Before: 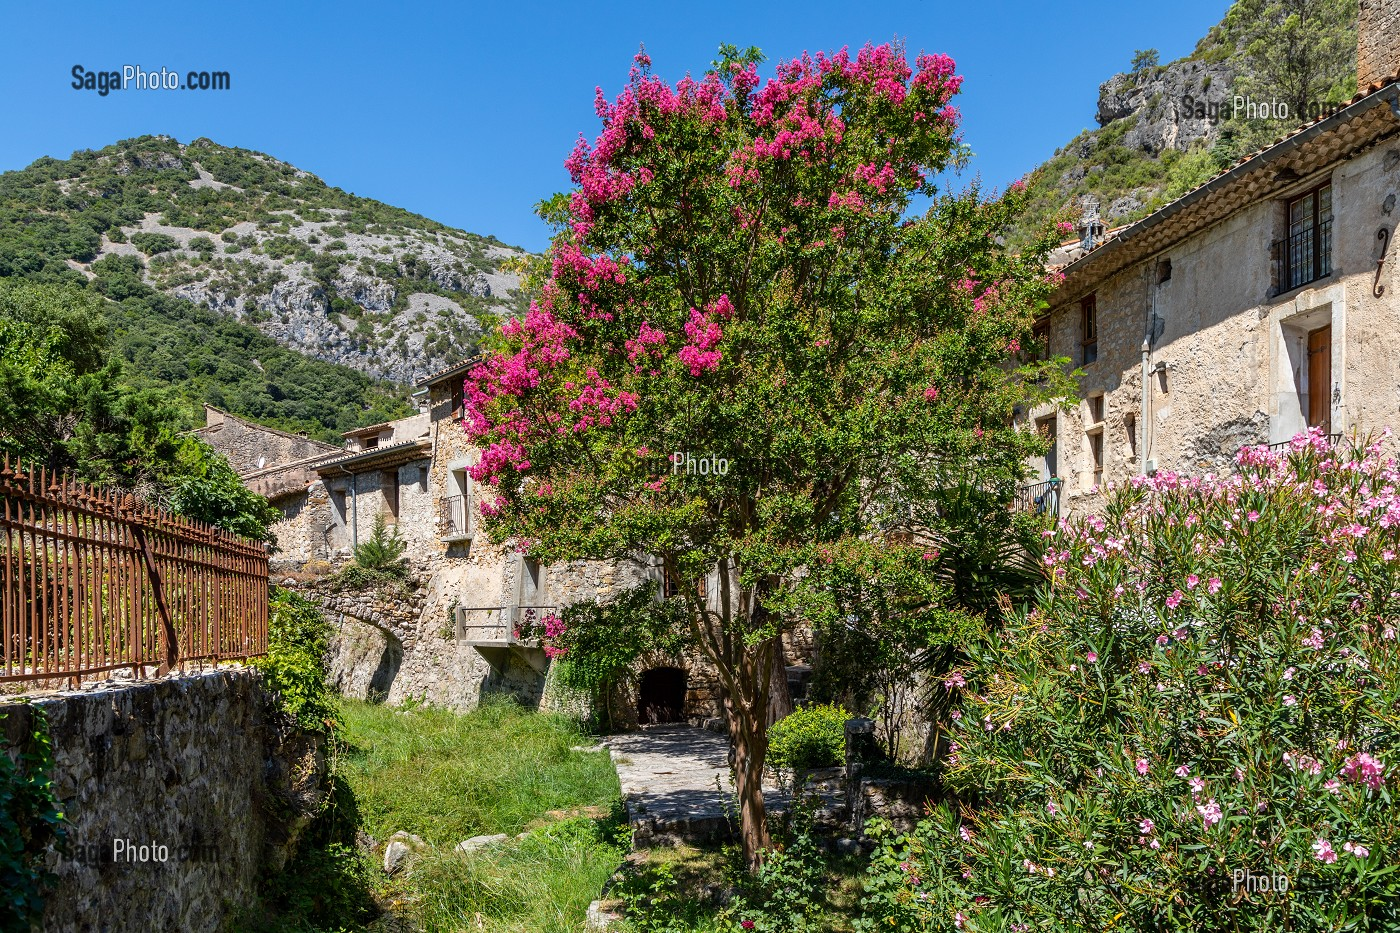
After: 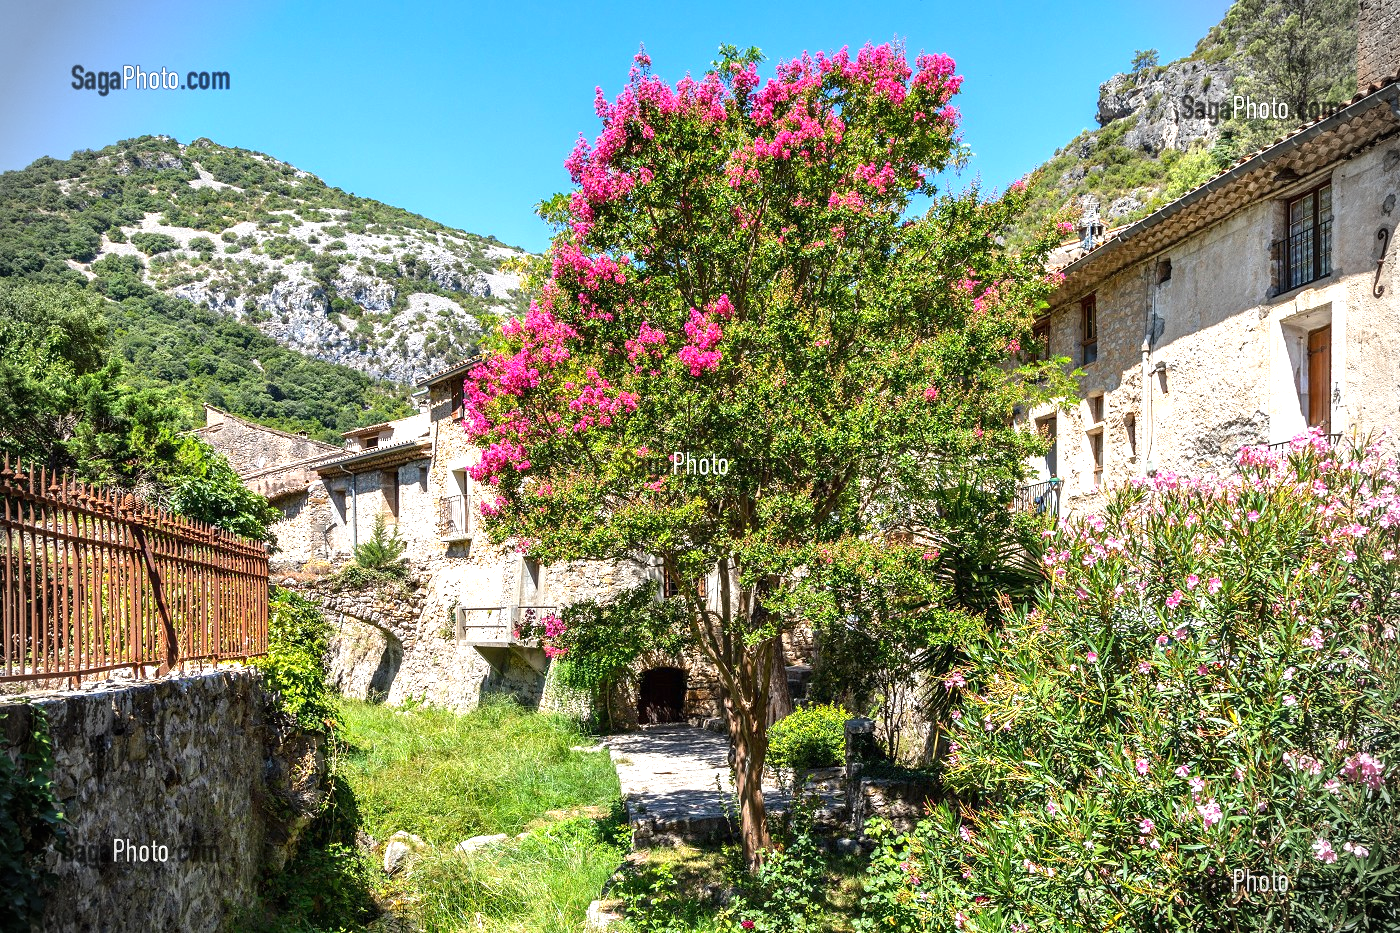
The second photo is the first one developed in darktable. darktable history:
vignetting: fall-off start 87.54%, fall-off radius 25.79%
exposure: black level correction 0, exposure 1.016 EV, compensate highlight preservation false
